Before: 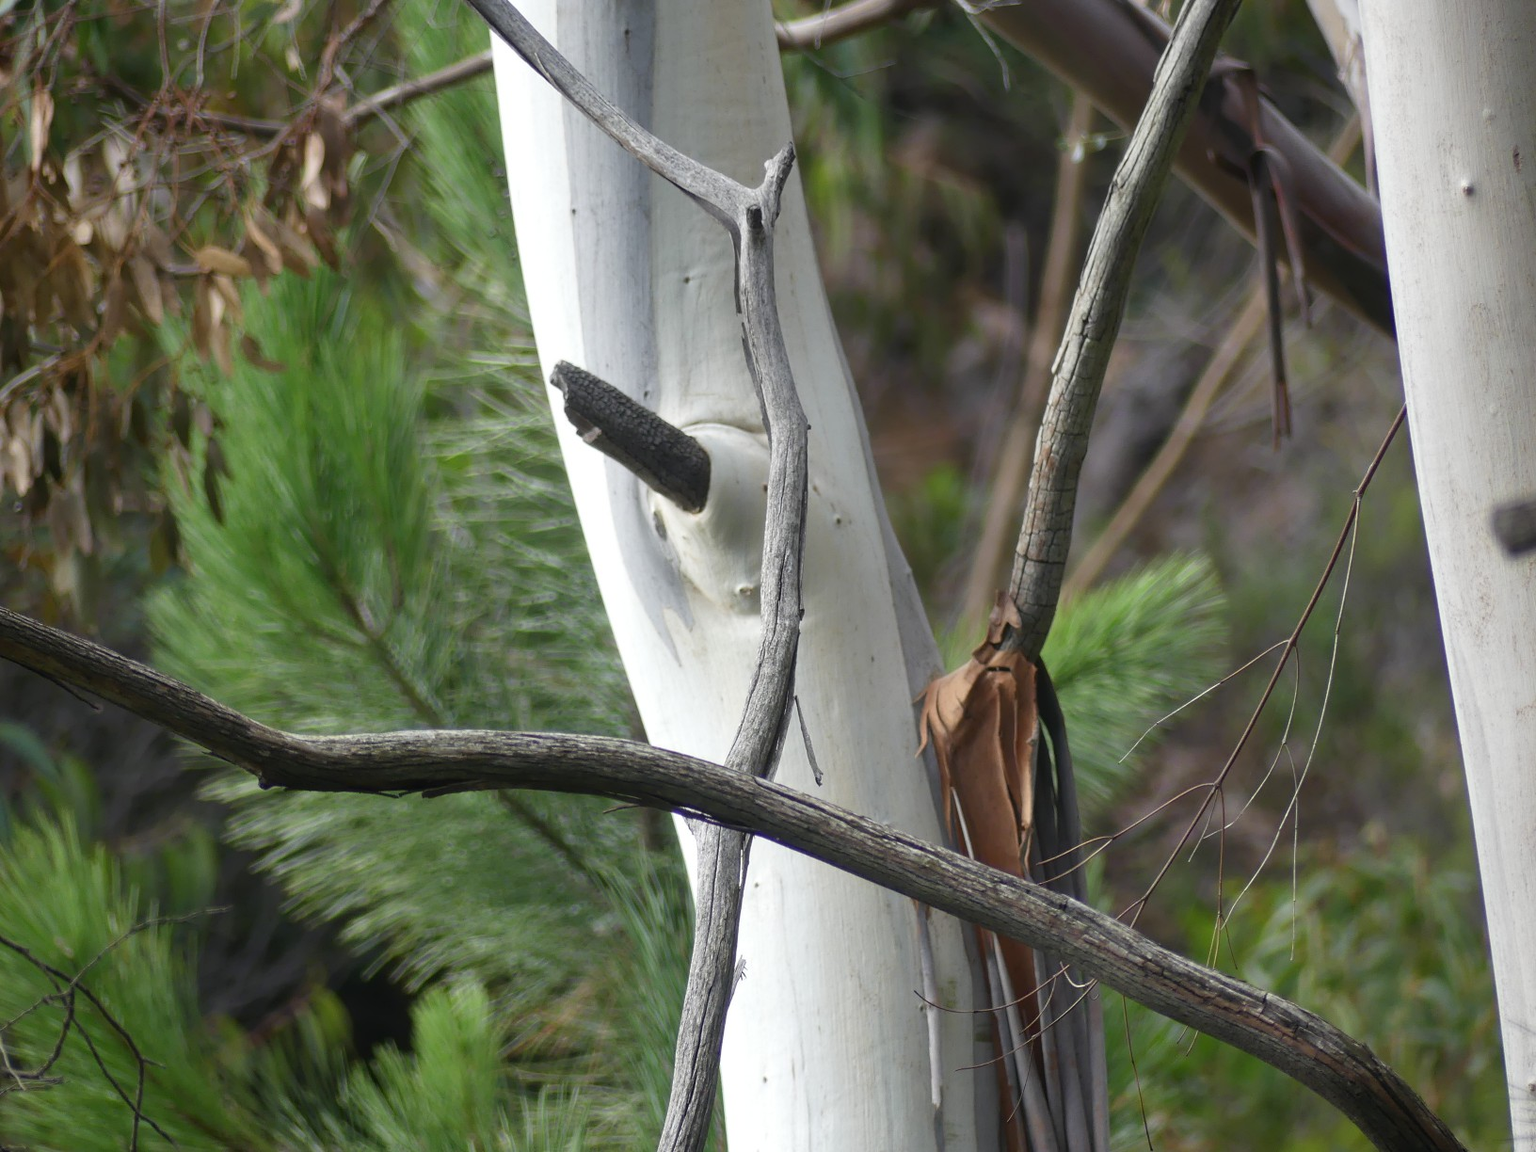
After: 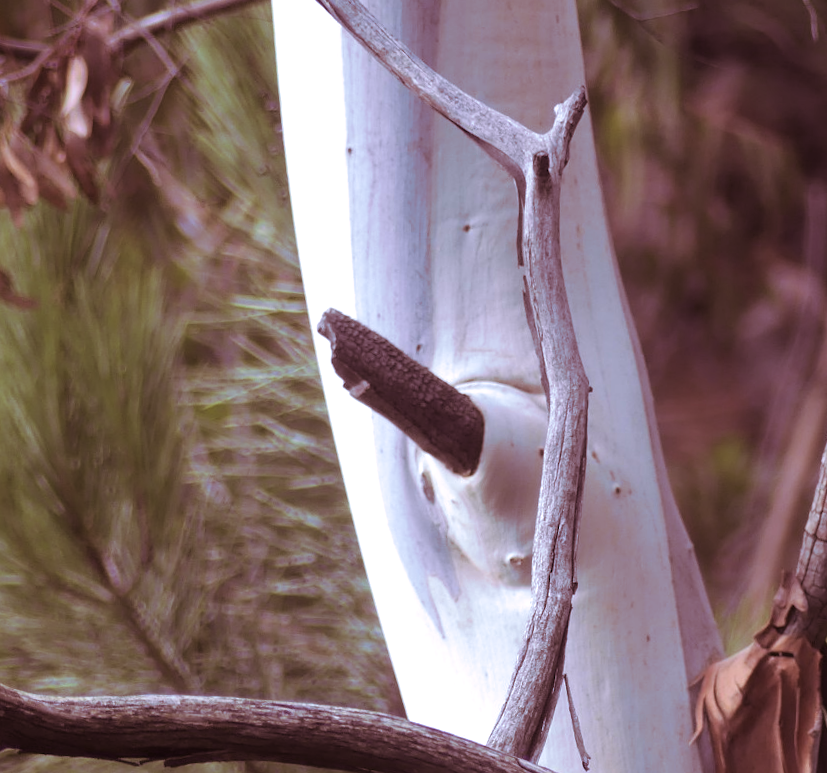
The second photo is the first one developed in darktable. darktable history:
rotate and perspective: rotation 2.27°, automatic cropping off
split-toning: highlights › hue 180°
color correction: saturation 1.11
crop: left 17.835%, top 7.675%, right 32.881%, bottom 32.213%
white balance: red 1.042, blue 1.17
